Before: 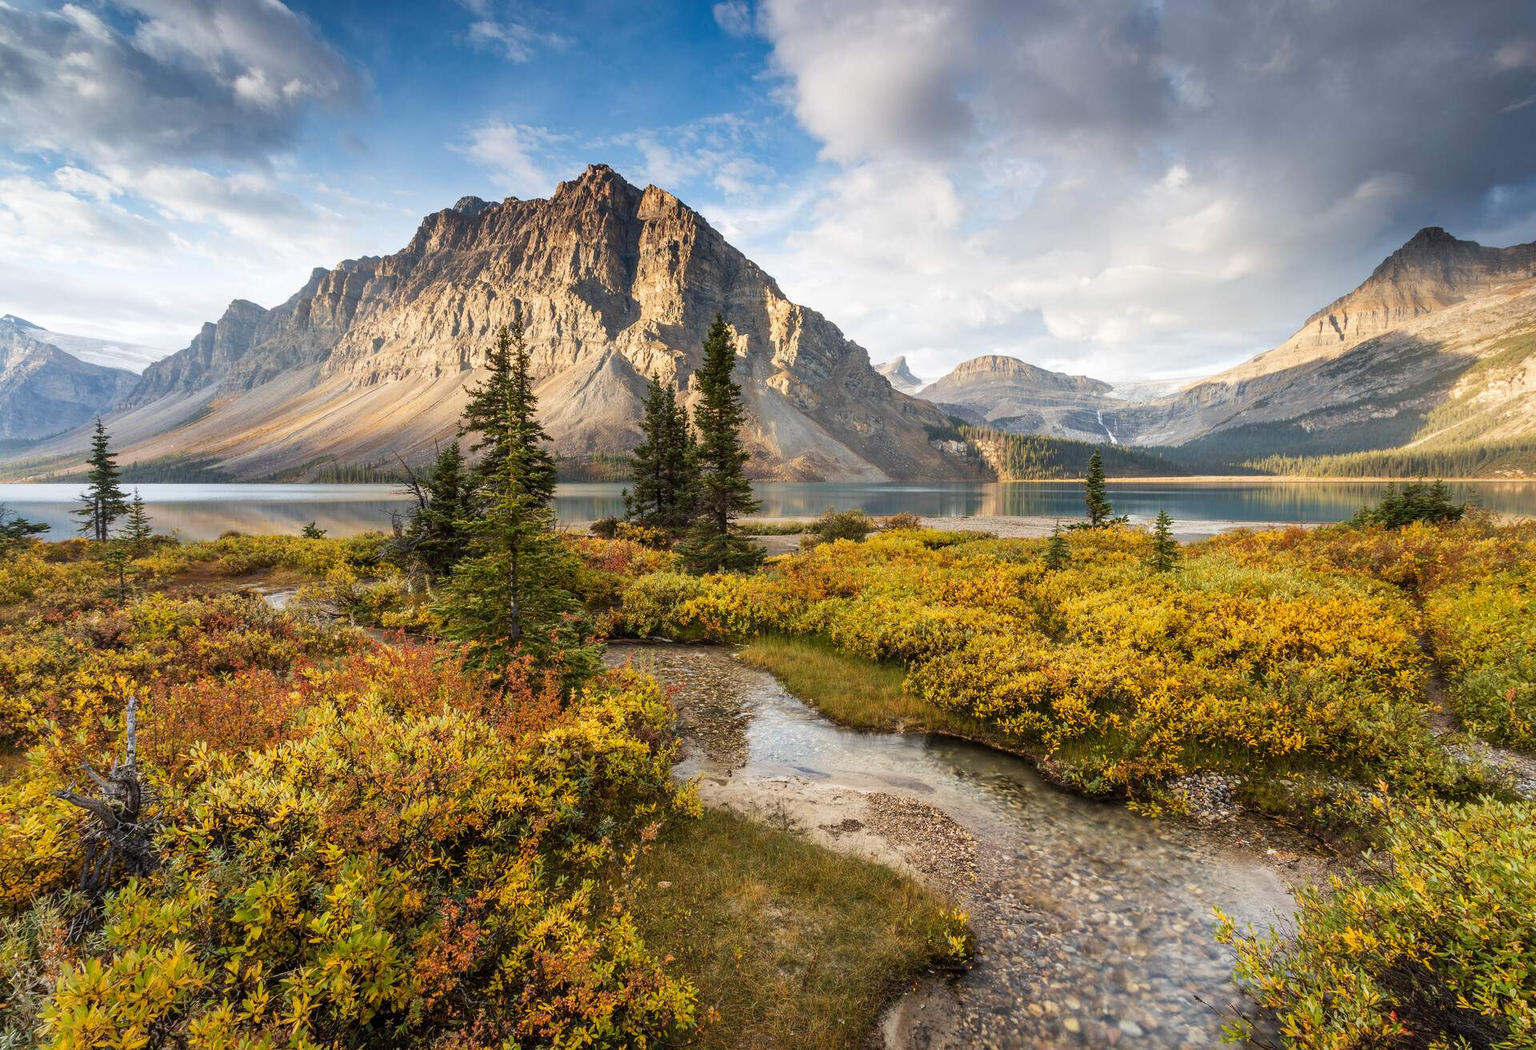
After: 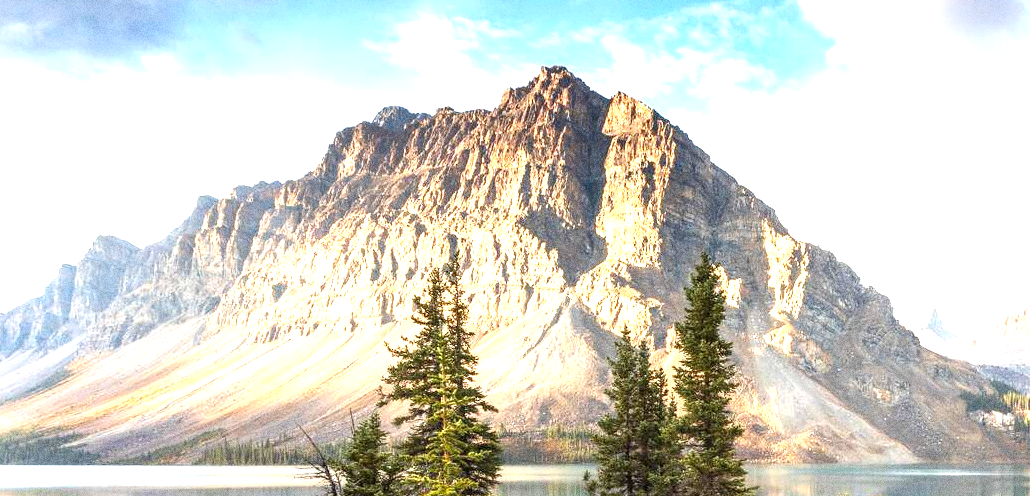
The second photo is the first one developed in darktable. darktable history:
crop: left 10.121%, top 10.631%, right 36.218%, bottom 51.526%
exposure: black level correction 0, exposure 1.5 EV, compensate exposure bias true, compensate highlight preservation false
grain: coarseness 0.09 ISO, strength 40%
